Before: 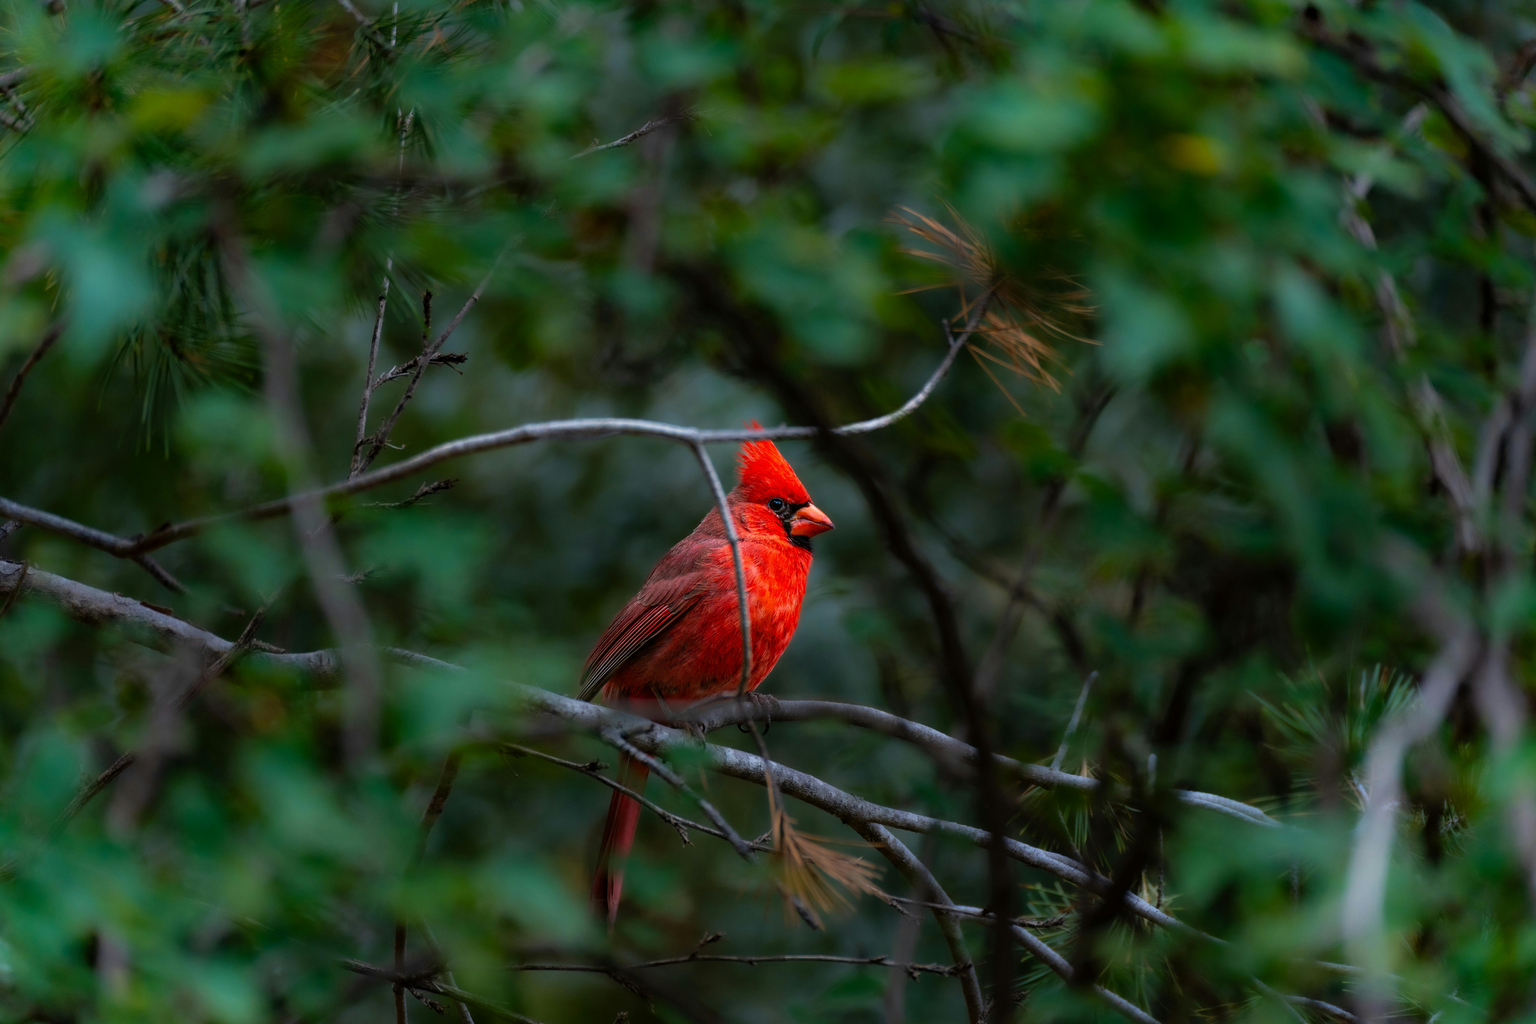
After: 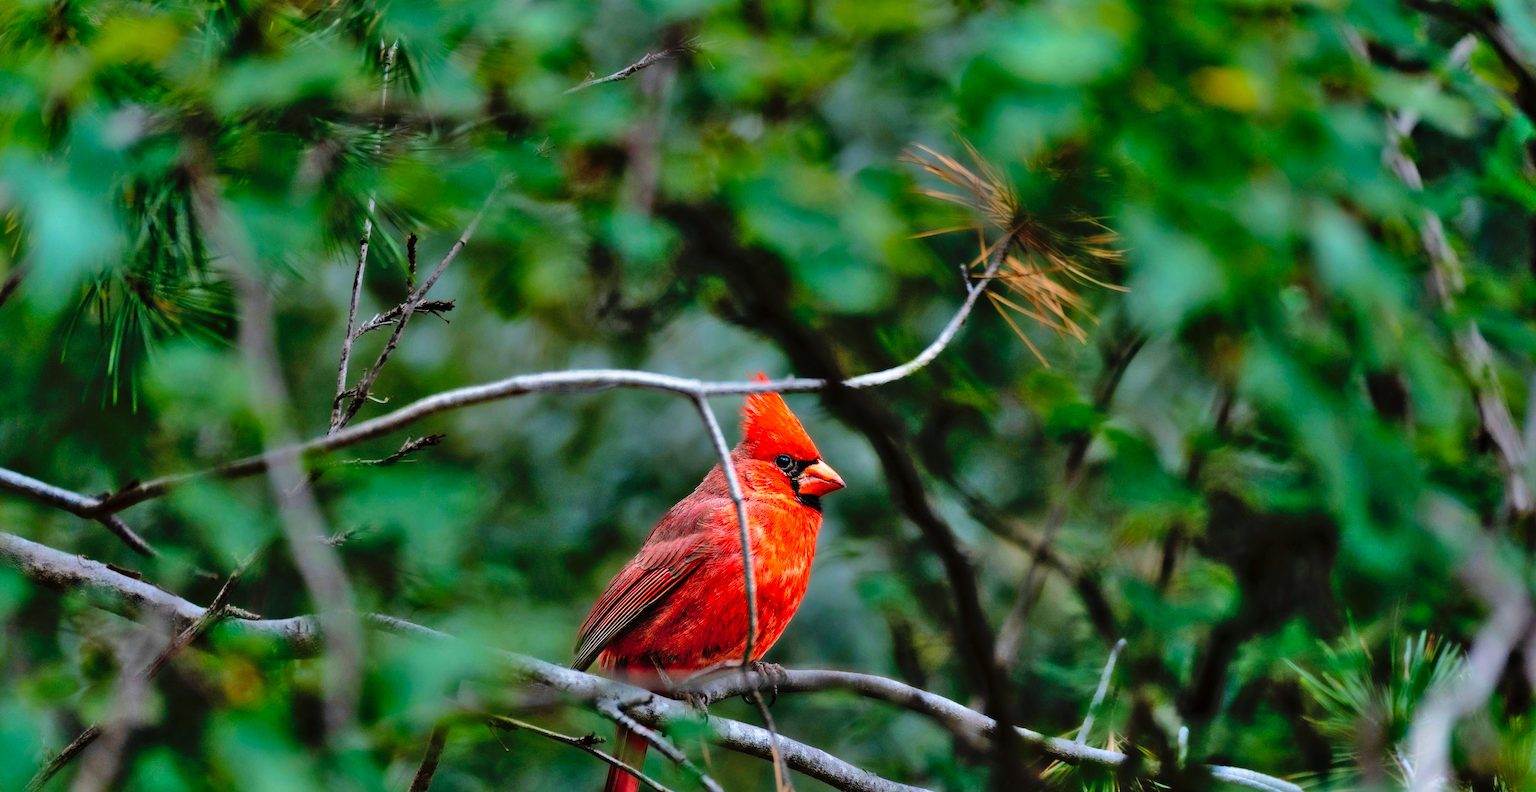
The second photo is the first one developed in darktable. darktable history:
crop: left 2.644%, top 6.972%, right 3.389%, bottom 20.257%
shadows and highlights: shadows 60.64, soften with gaussian
base curve: curves: ch0 [(0, 0) (0.012, 0.01) (0.073, 0.168) (0.31, 0.711) (0.645, 0.957) (1, 1)], preserve colors none
